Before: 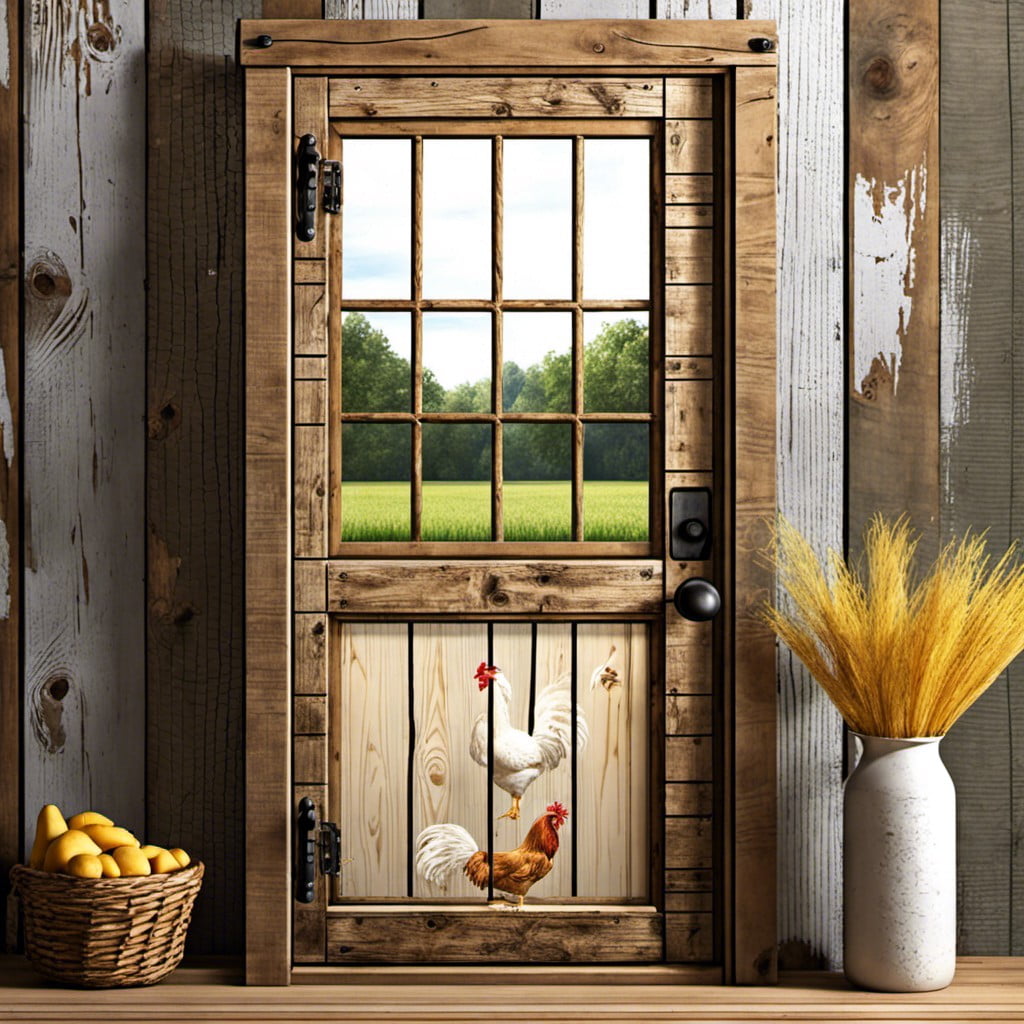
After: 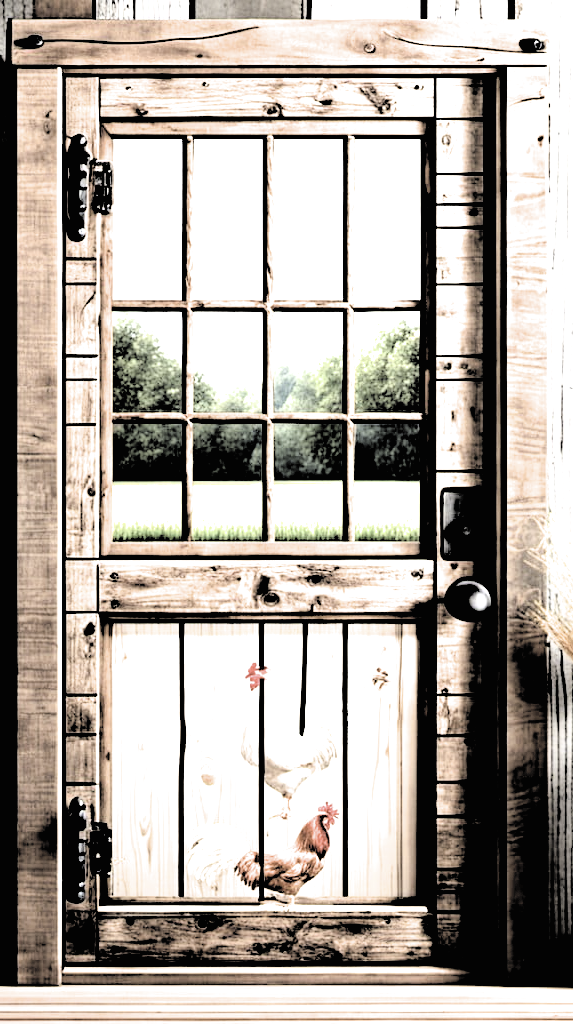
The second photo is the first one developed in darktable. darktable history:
contrast brightness saturation: brightness 0.189, saturation -0.497
filmic rgb: black relative exposure -1.02 EV, white relative exposure 2.09 EV, threshold 5.95 EV, hardness 1.49, contrast 2.246, enable highlight reconstruction true
local contrast: mode bilateral grid, contrast 11, coarseness 25, detail 110%, midtone range 0.2
exposure: black level correction 0.001, exposure 1.119 EV, compensate exposure bias true, compensate highlight preservation false
crop and rotate: left 22.405%, right 21.568%
